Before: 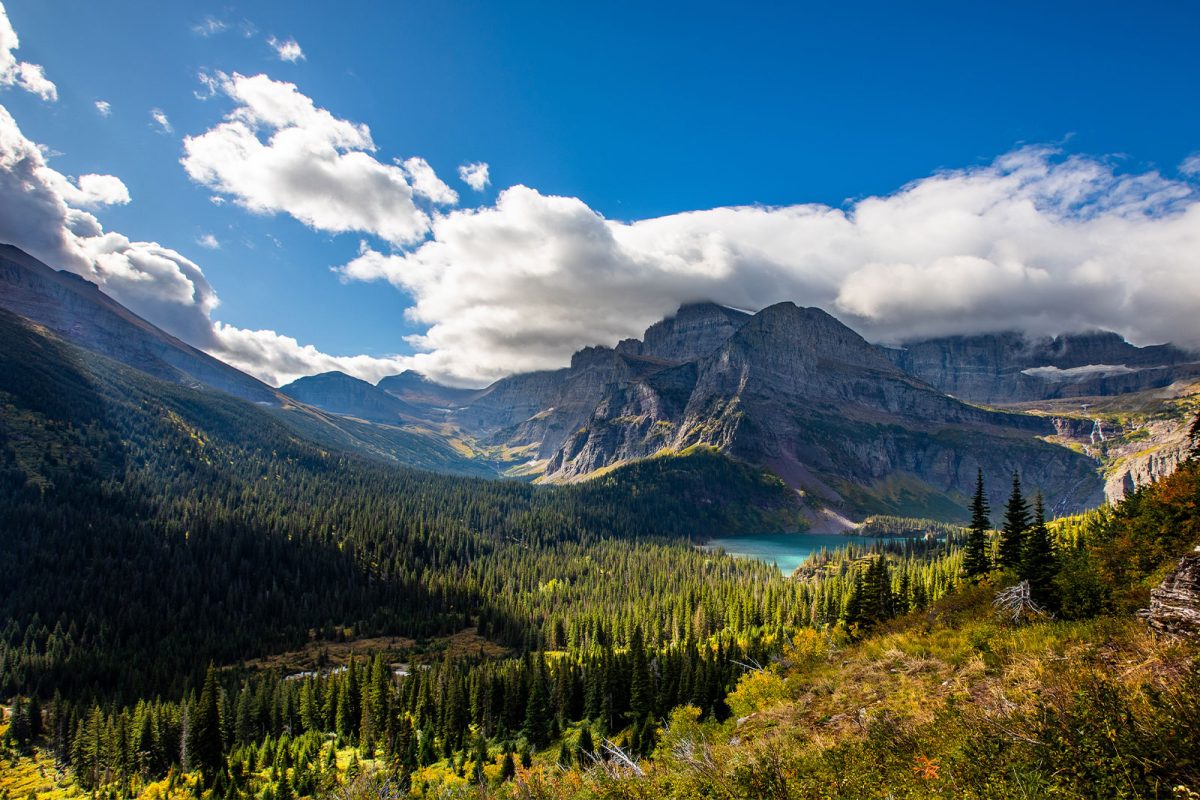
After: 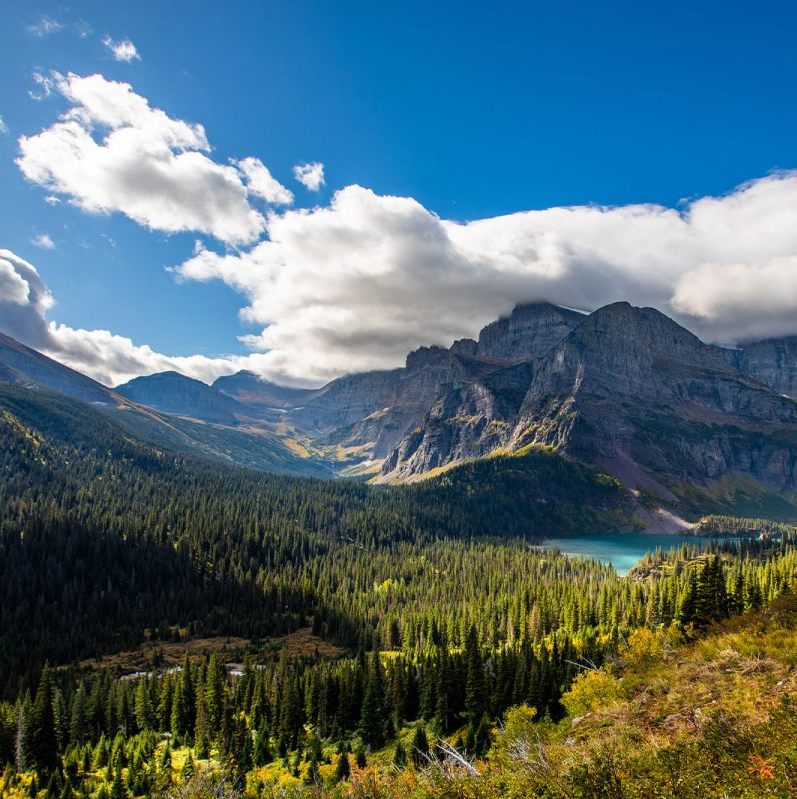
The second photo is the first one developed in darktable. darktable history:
crop and rotate: left 13.828%, right 19.716%
